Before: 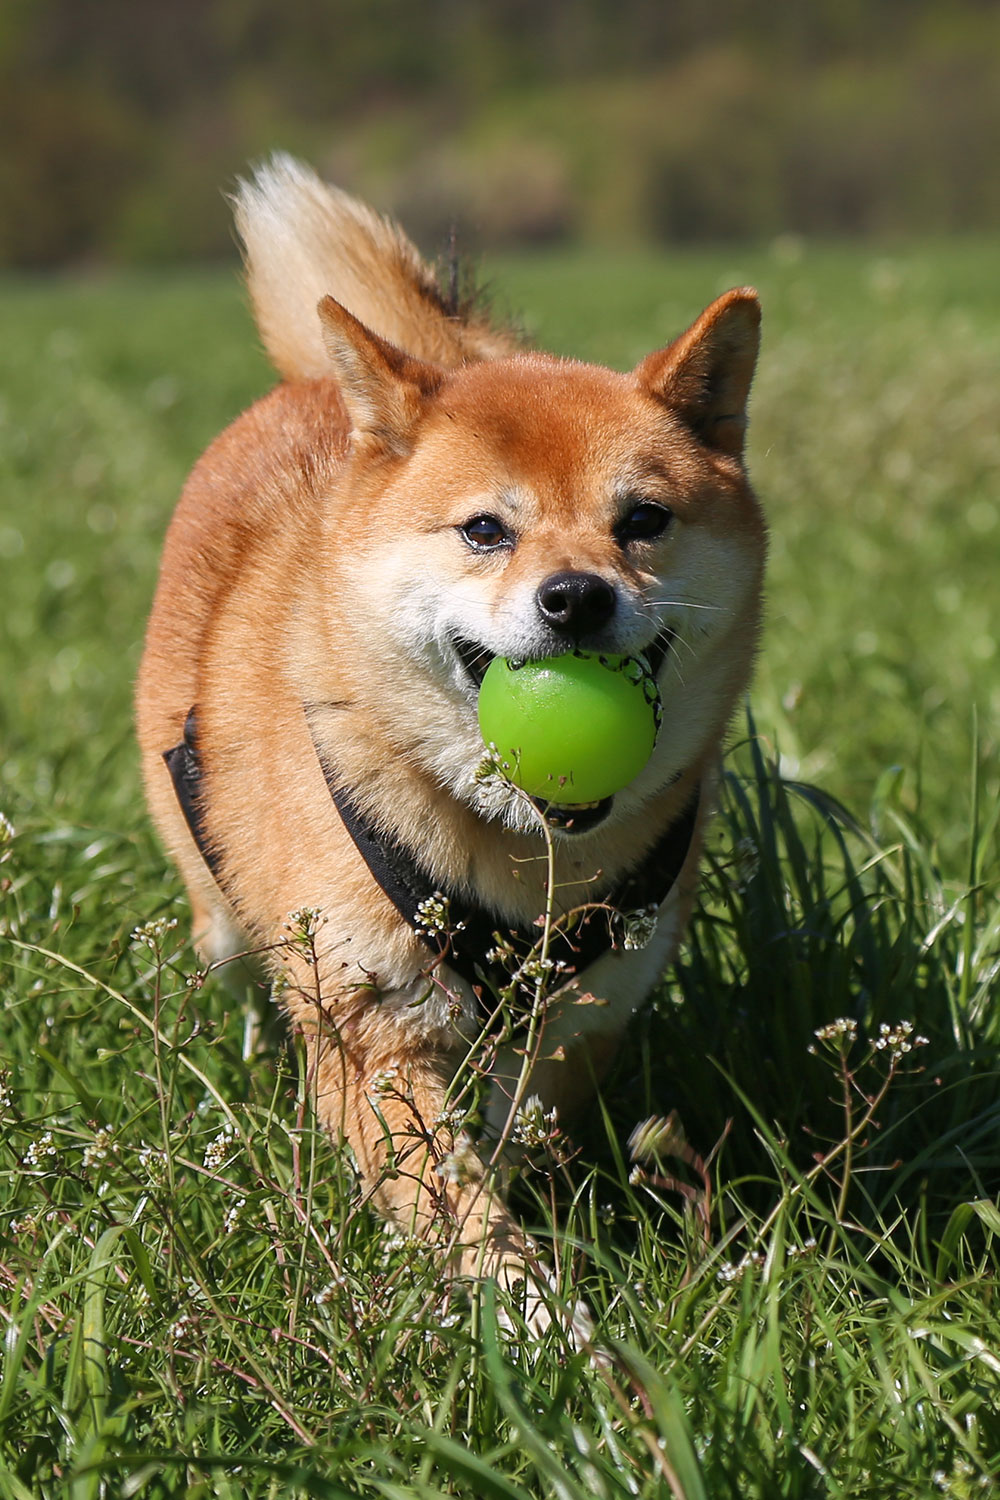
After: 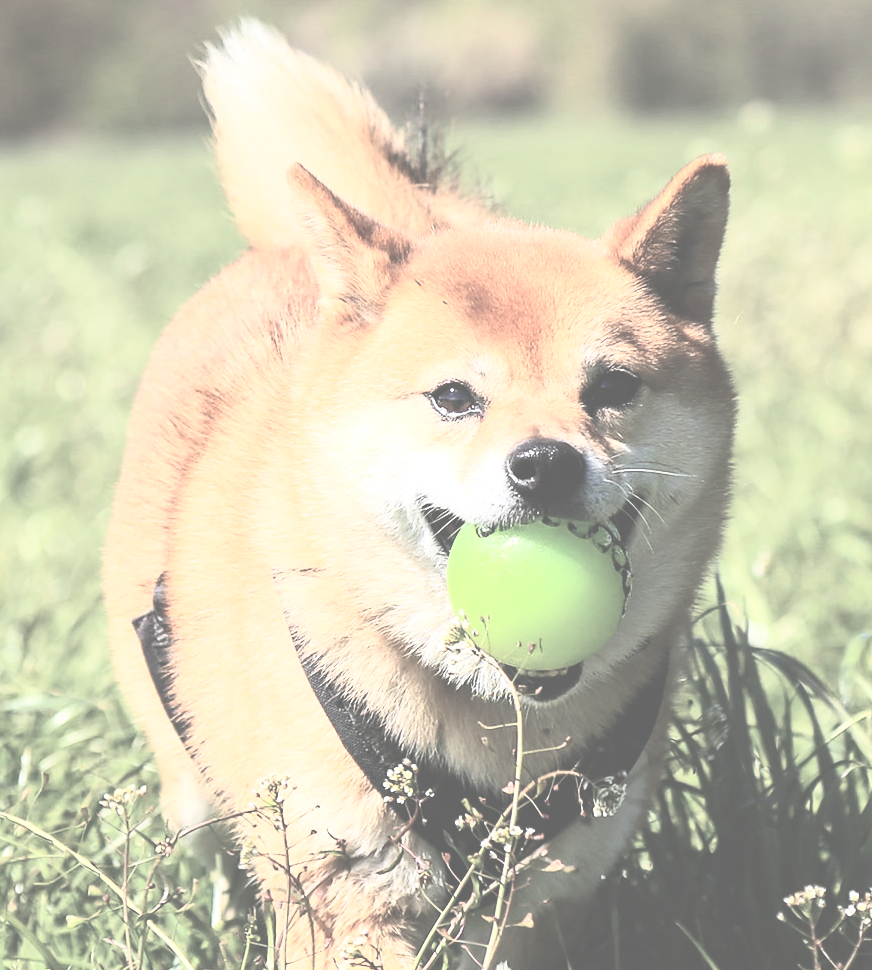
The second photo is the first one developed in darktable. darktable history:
base curve: curves: ch0 [(0, 0) (0.303, 0.277) (1, 1)], preserve colors none
color balance rgb: highlights gain › luminance 14.877%, perceptual saturation grading › global saturation 0.322%, perceptual saturation grading › mid-tones 11.724%, perceptual brilliance grading › highlights 7.586%, perceptual brilliance grading › mid-tones 3.614%, perceptual brilliance grading › shadows 1.363%, global vibrance 20%
crop: left 3.144%, top 8.87%, right 9.624%, bottom 26.425%
exposure: black level correction -0.087, compensate highlight preservation false
contrast brightness saturation: contrast 0.577, brightness 0.568, saturation -0.344
